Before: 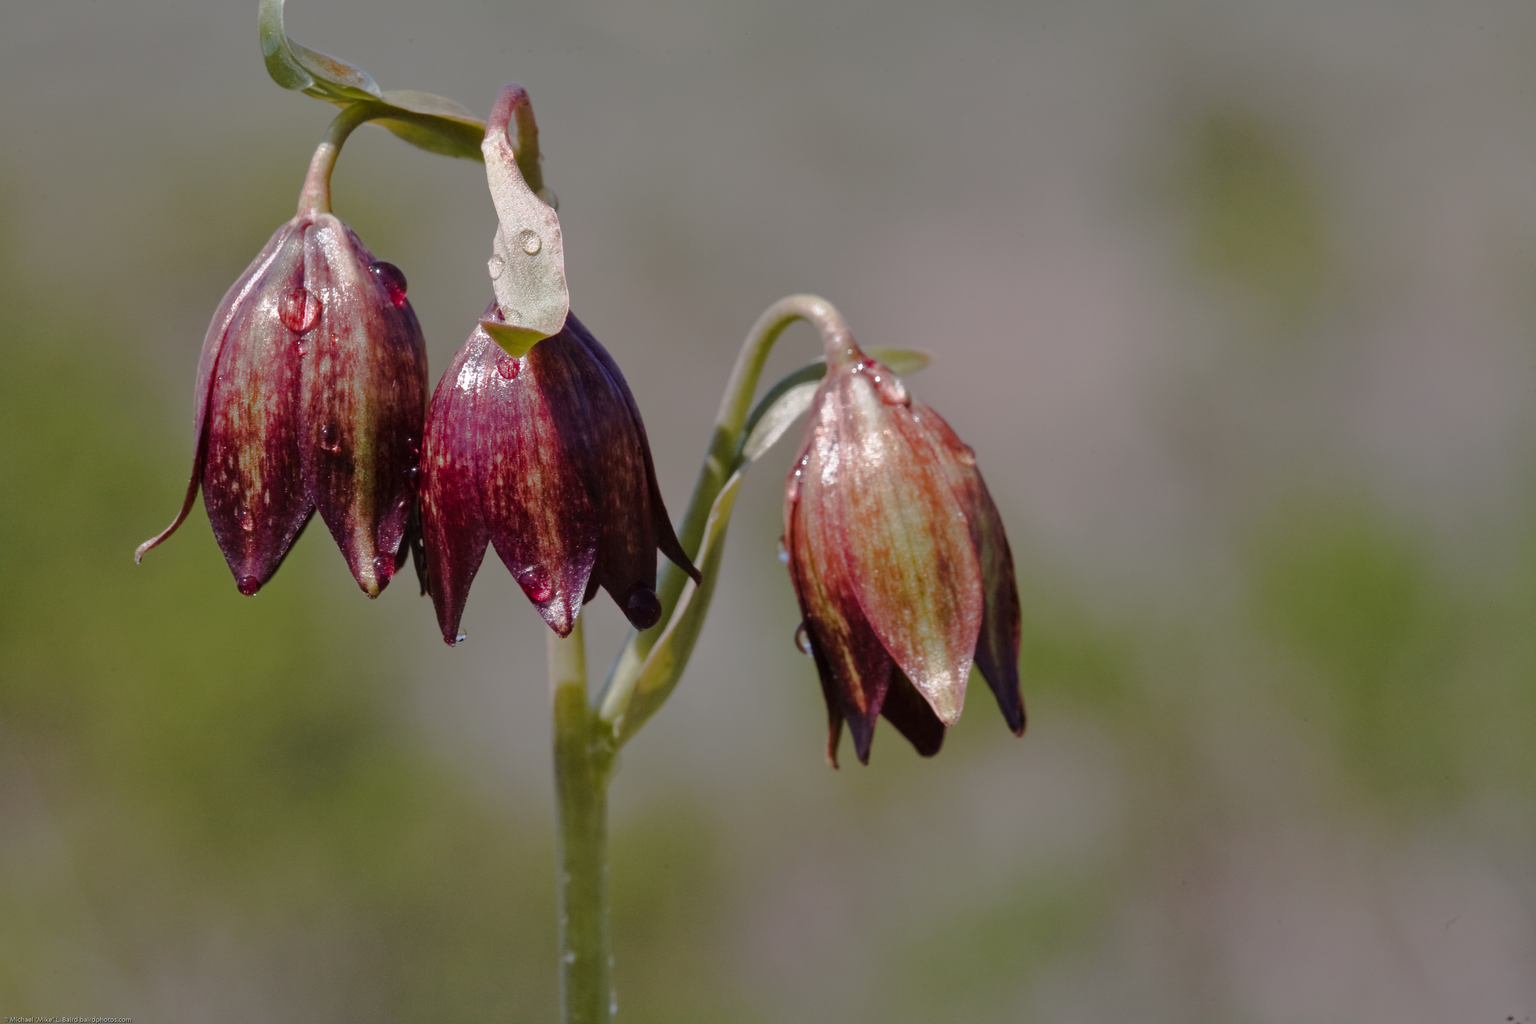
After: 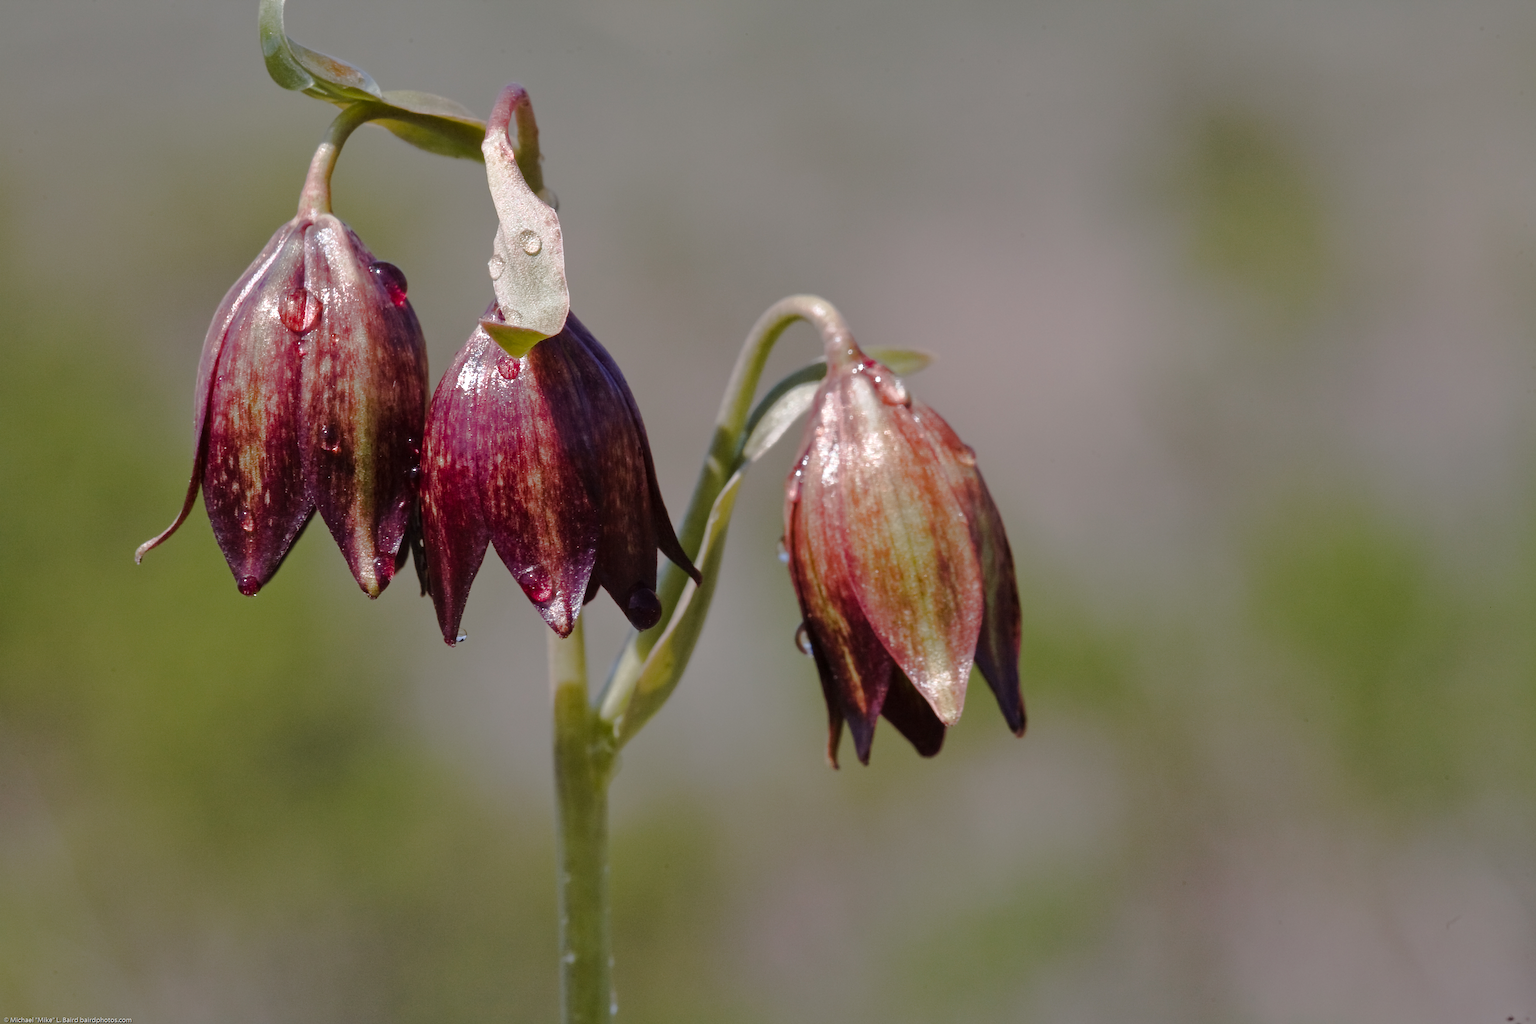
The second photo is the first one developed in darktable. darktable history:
levels: levels [0, 0.48, 0.961]
sharpen: amount 0.2
